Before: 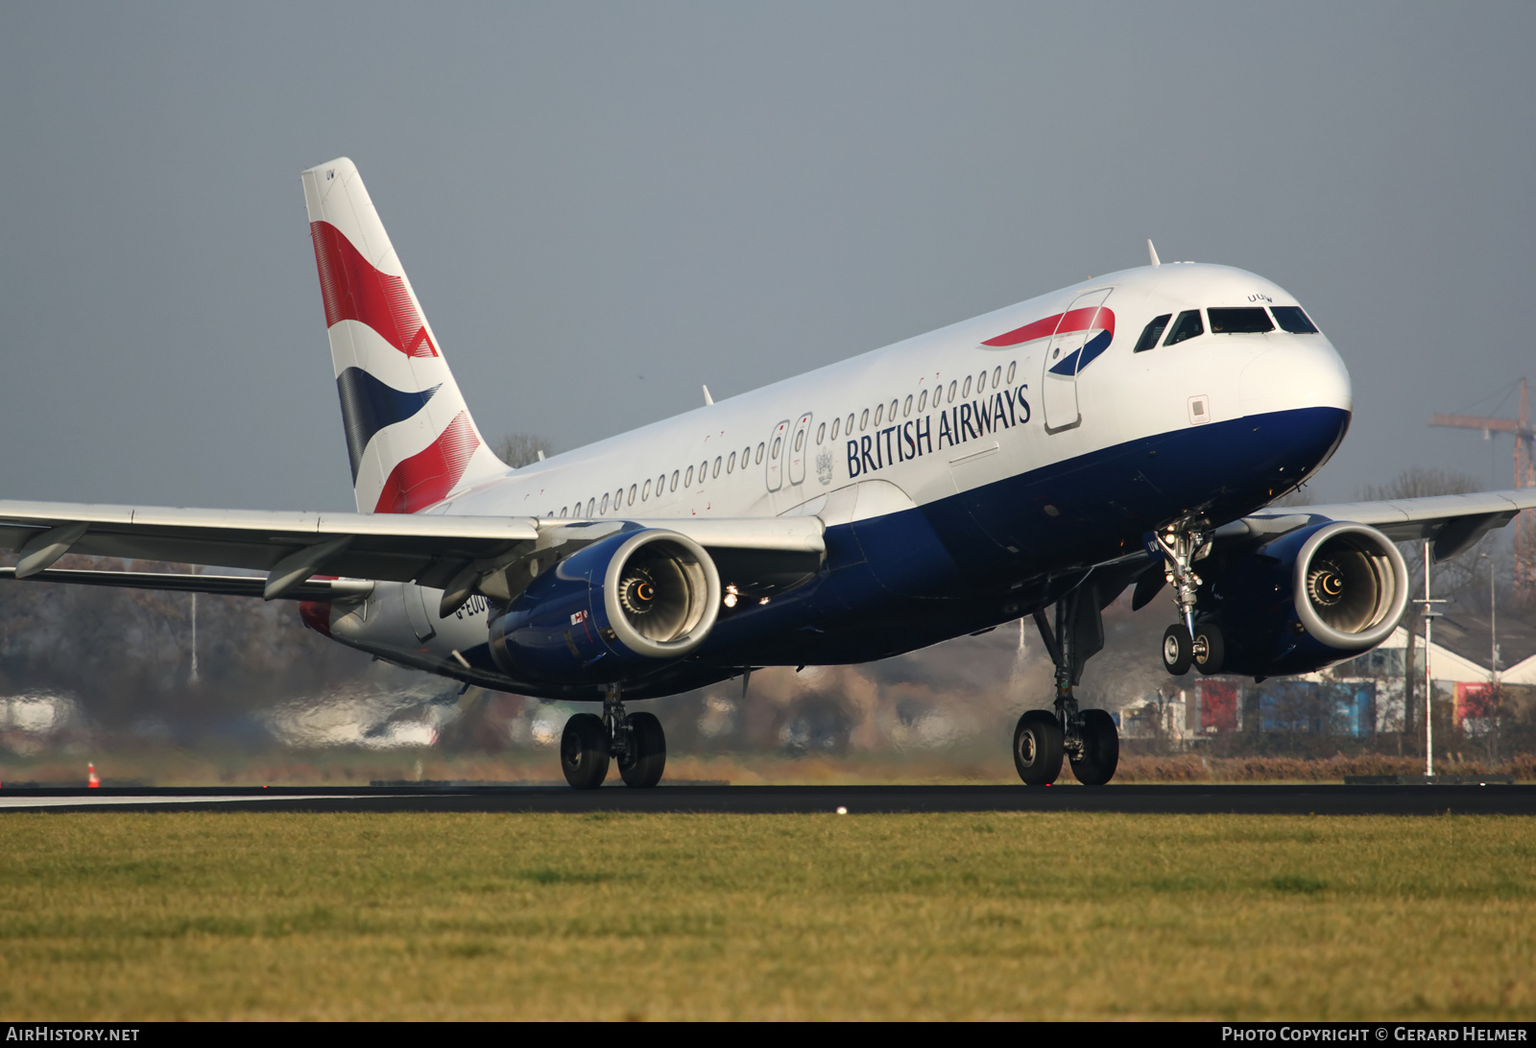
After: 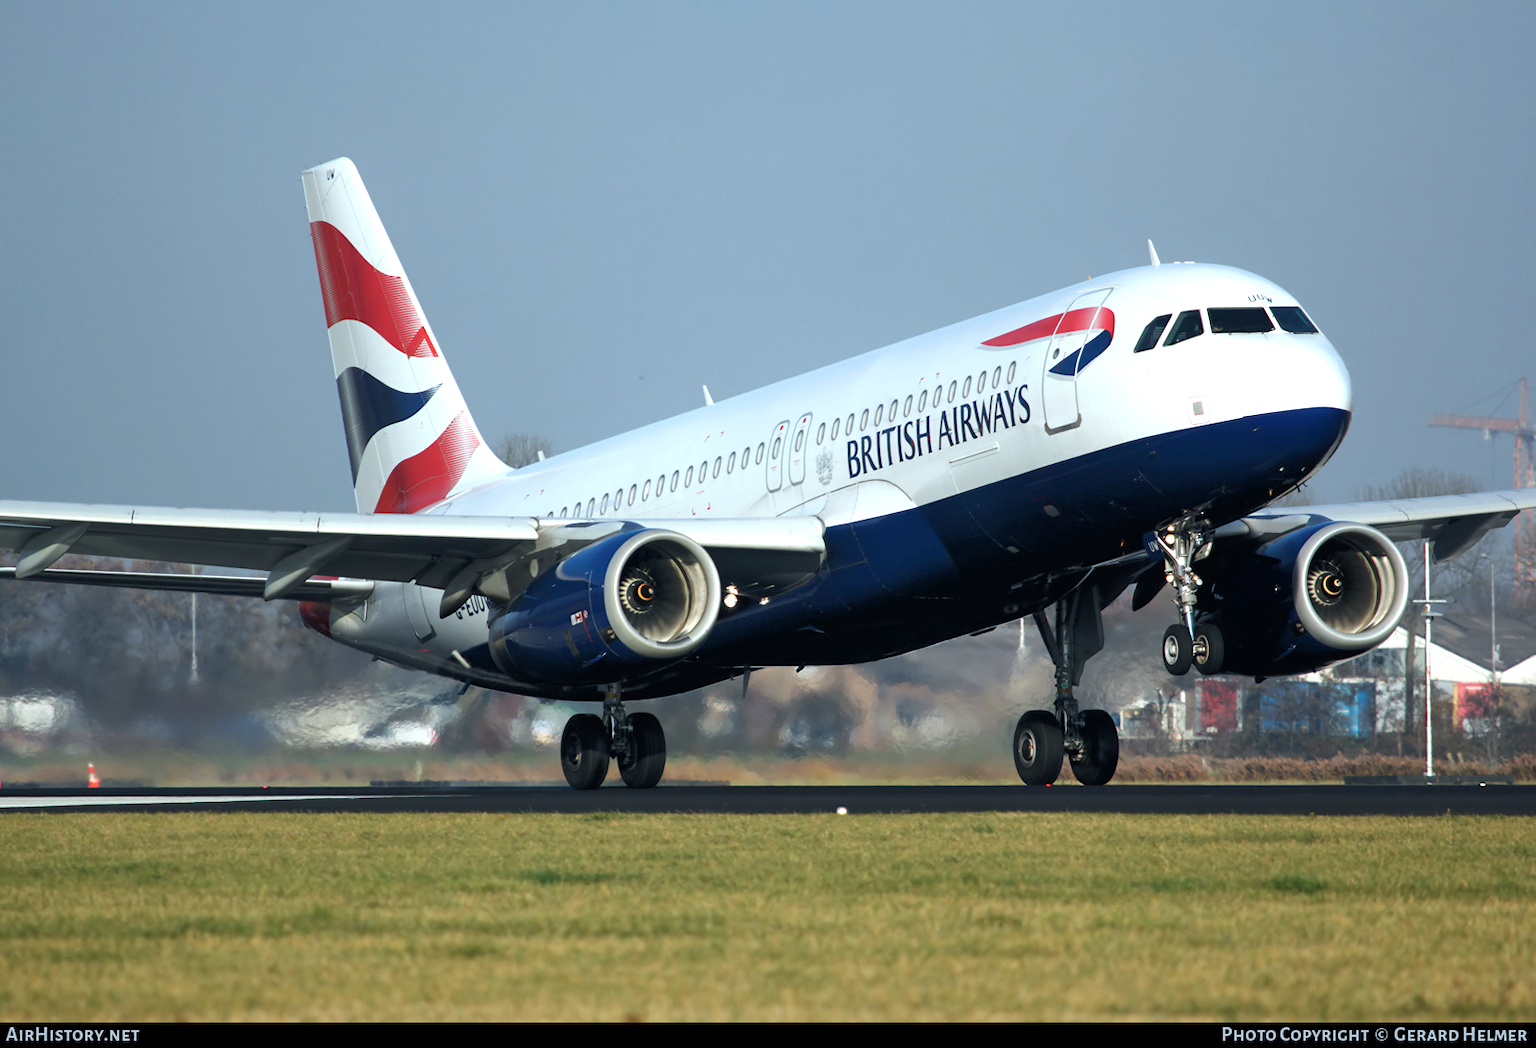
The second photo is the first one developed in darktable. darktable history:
exposure: black level correction 0.001, exposure 0.499 EV, compensate highlight preservation false
color calibration: gray › normalize channels true, illuminant F (fluorescent), F source F9 (Cool White Deluxe 4150 K) – high CRI, x 0.374, y 0.373, temperature 4153.98 K, gamut compression 0.027
tone equalizer: -8 EV -1.85 EV, -7 EV -1.13 EV, -6 EV -1.64 EV
